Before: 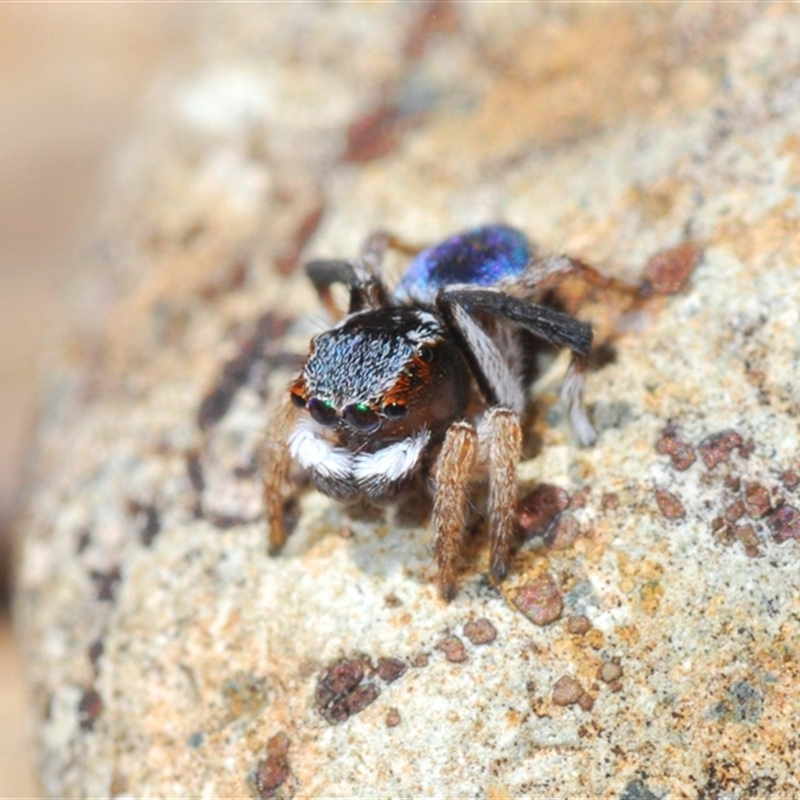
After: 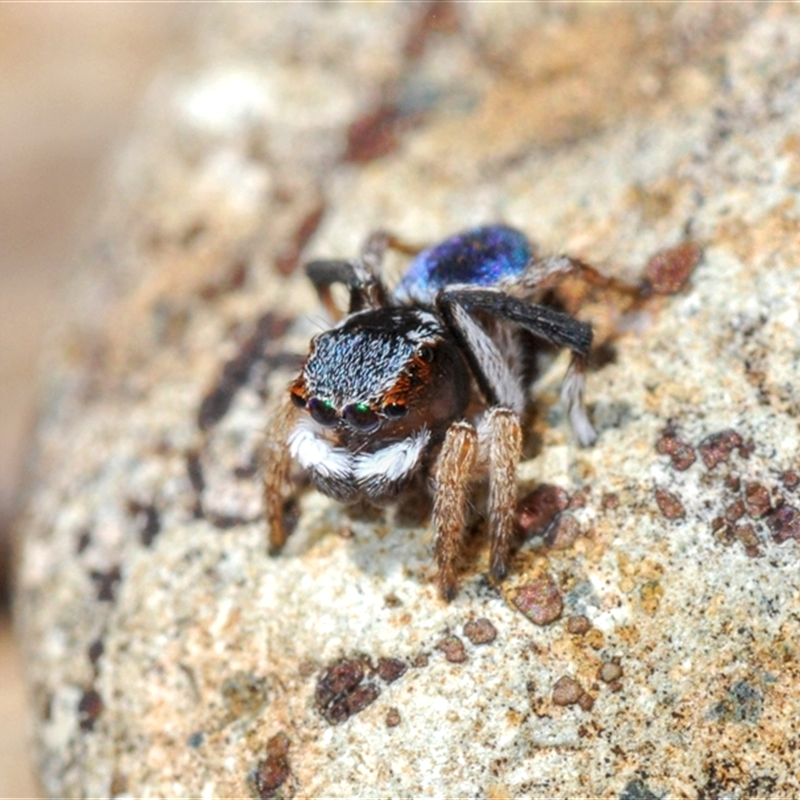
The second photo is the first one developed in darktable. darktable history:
shadows and highlights: shadows 36.34, highlights -27.43, soften with gaussian
local contrast: detail 130%
